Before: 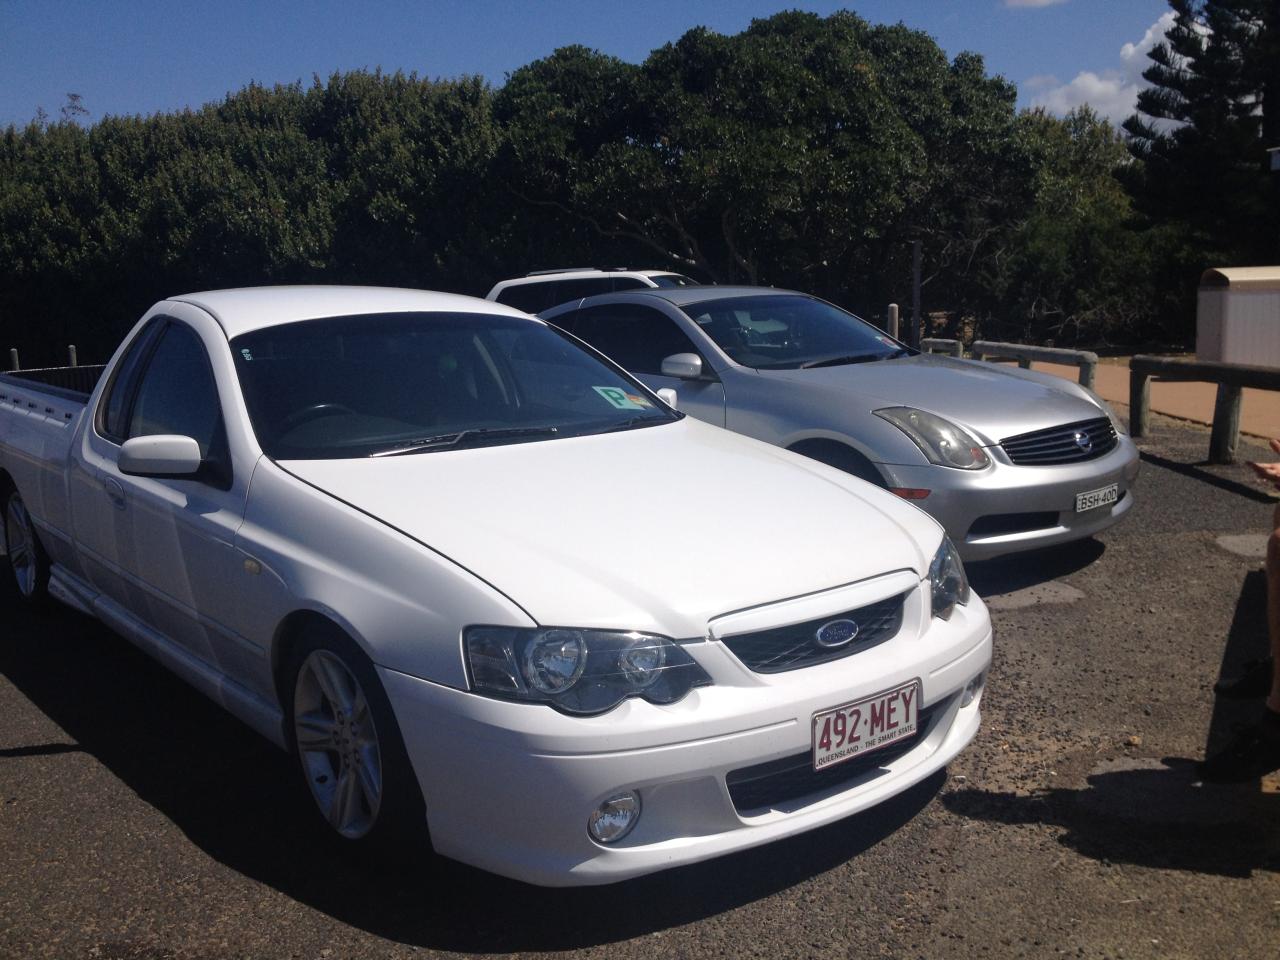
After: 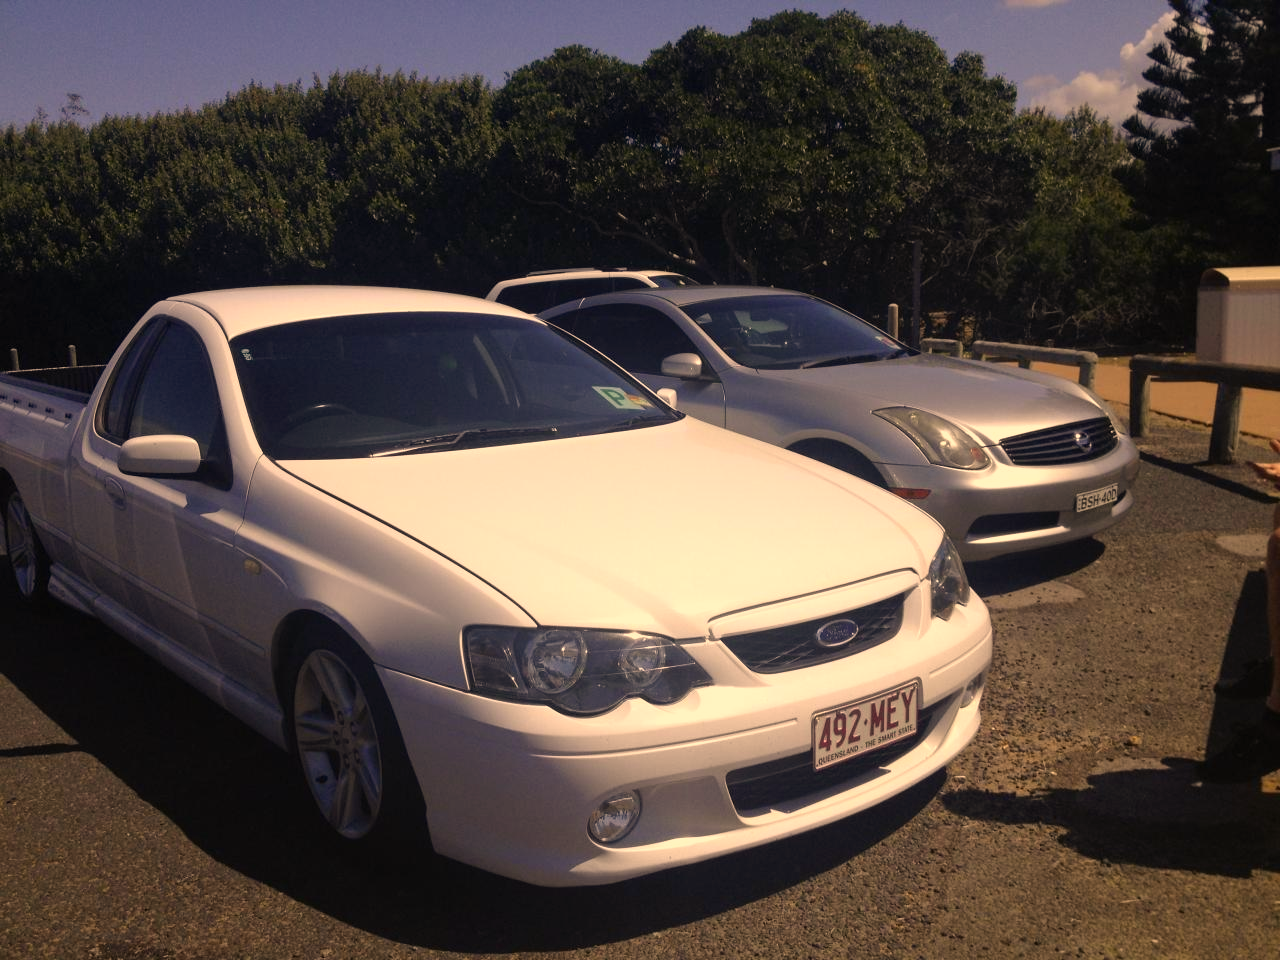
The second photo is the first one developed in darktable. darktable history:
color correction: highlights a* 14.98, highlights b* 32.28
